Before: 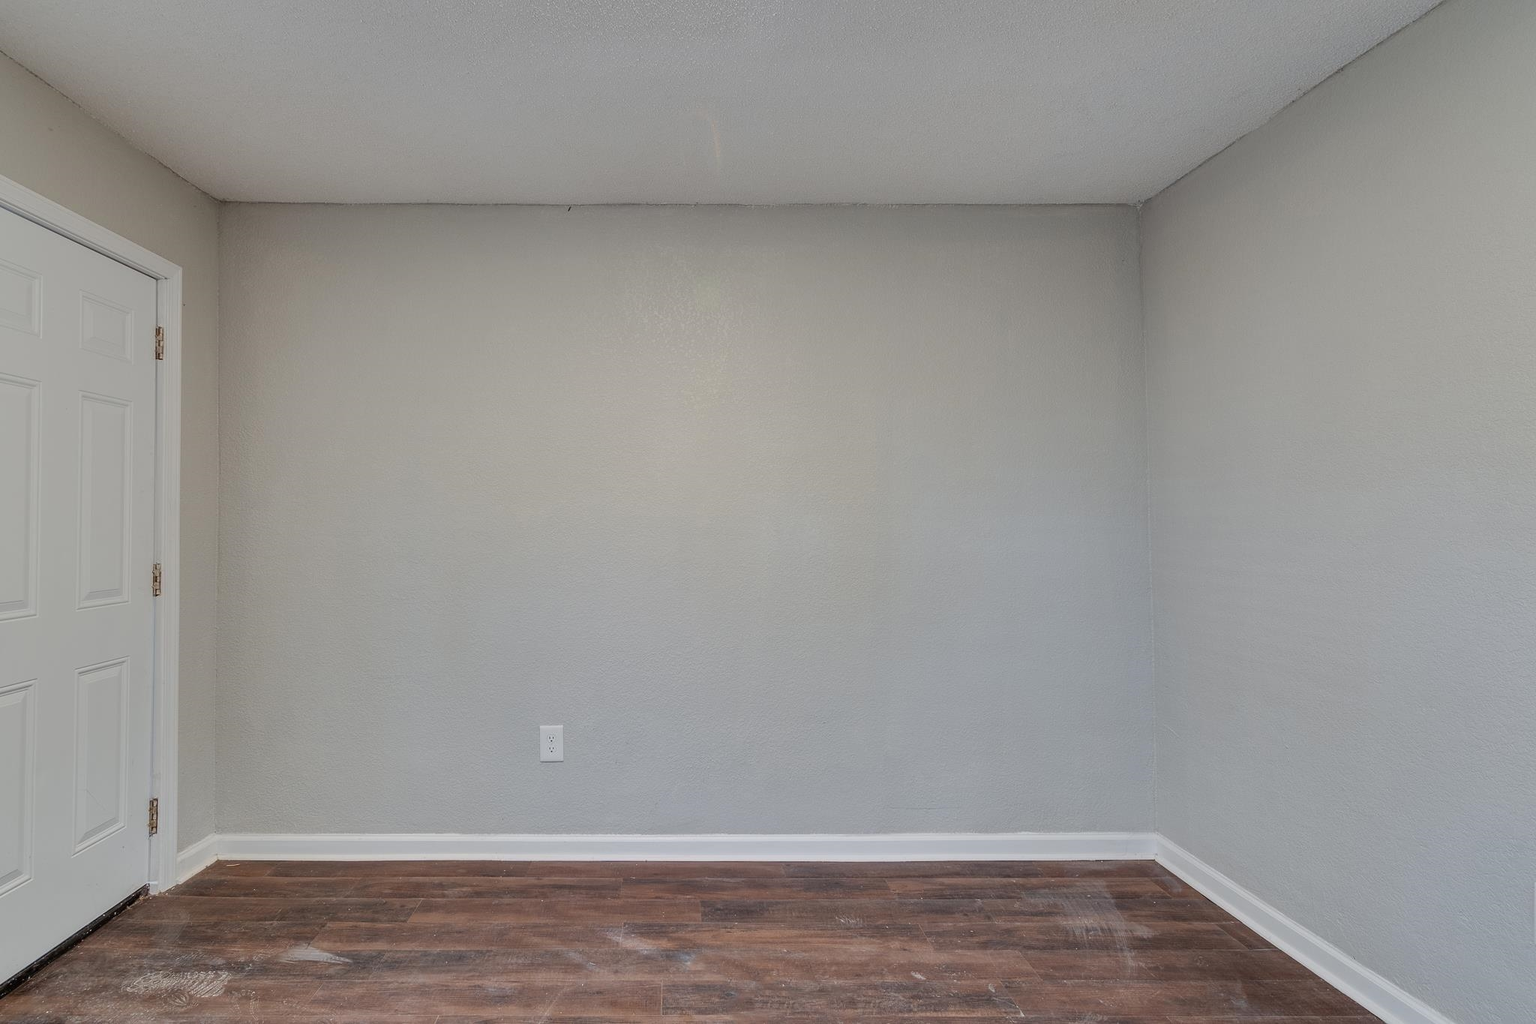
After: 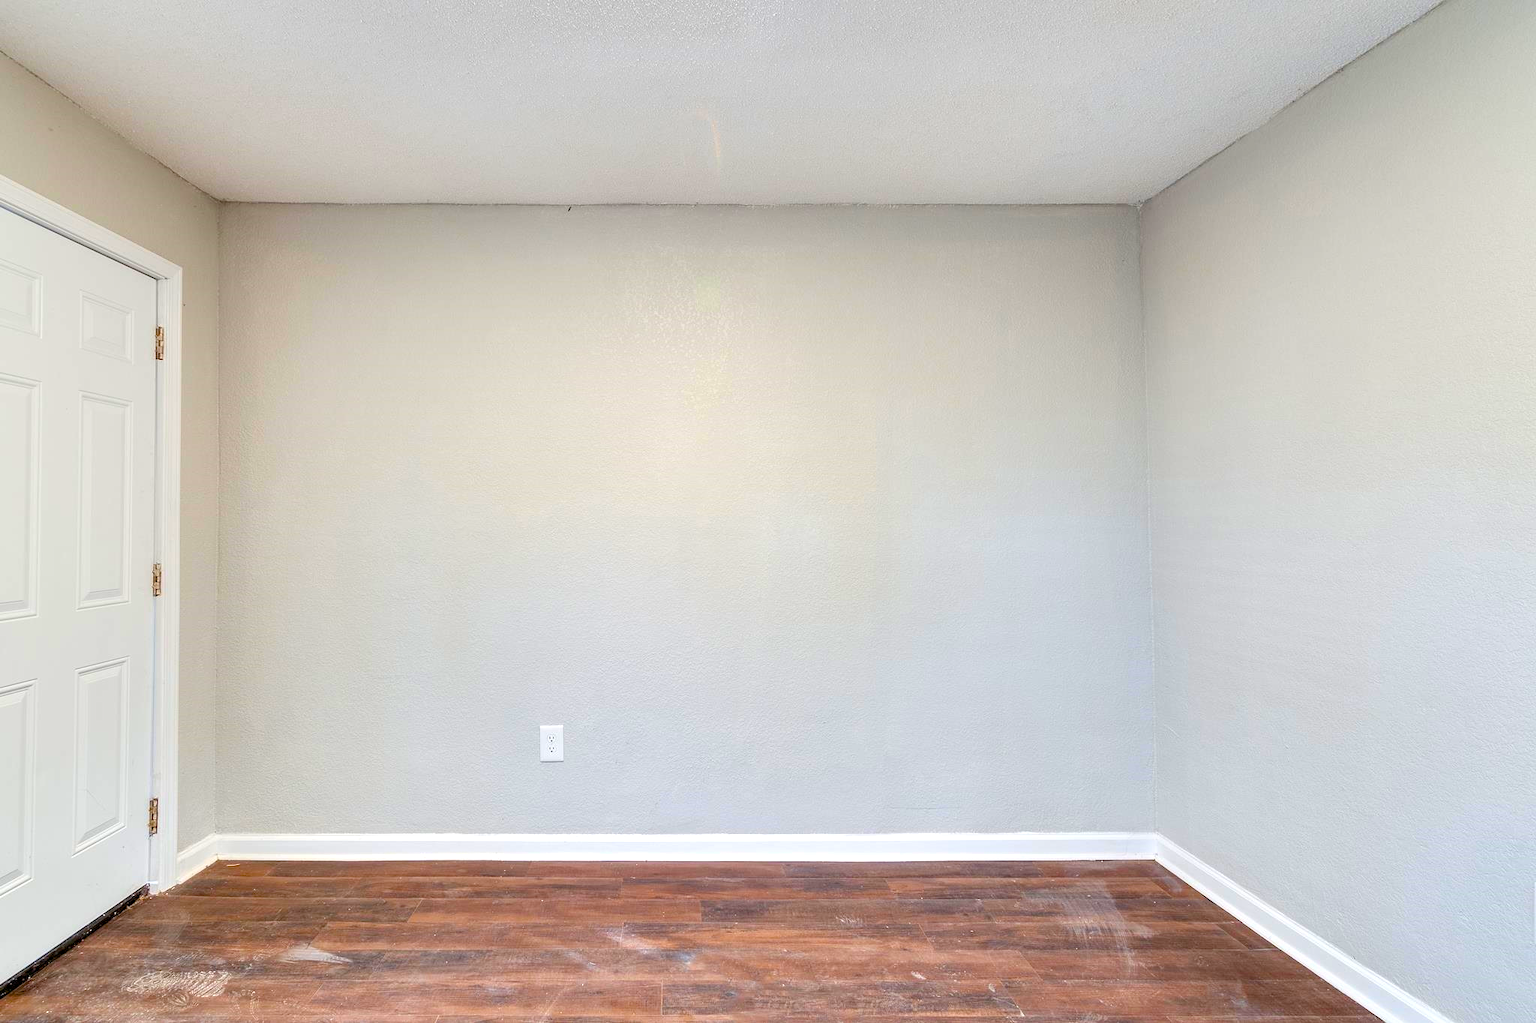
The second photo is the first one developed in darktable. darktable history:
color balance rgb: global offset › luminance -0.494%, linear chroma grading › global chroma 0.308%, perceptual saturation grading › global saturation 36.74%, perceptual saturation grading › shadows 35.763%, global vibrance 20%
exposure: black level correction 0.001, exposure 0.957 EV, compensate highlight preservation false
